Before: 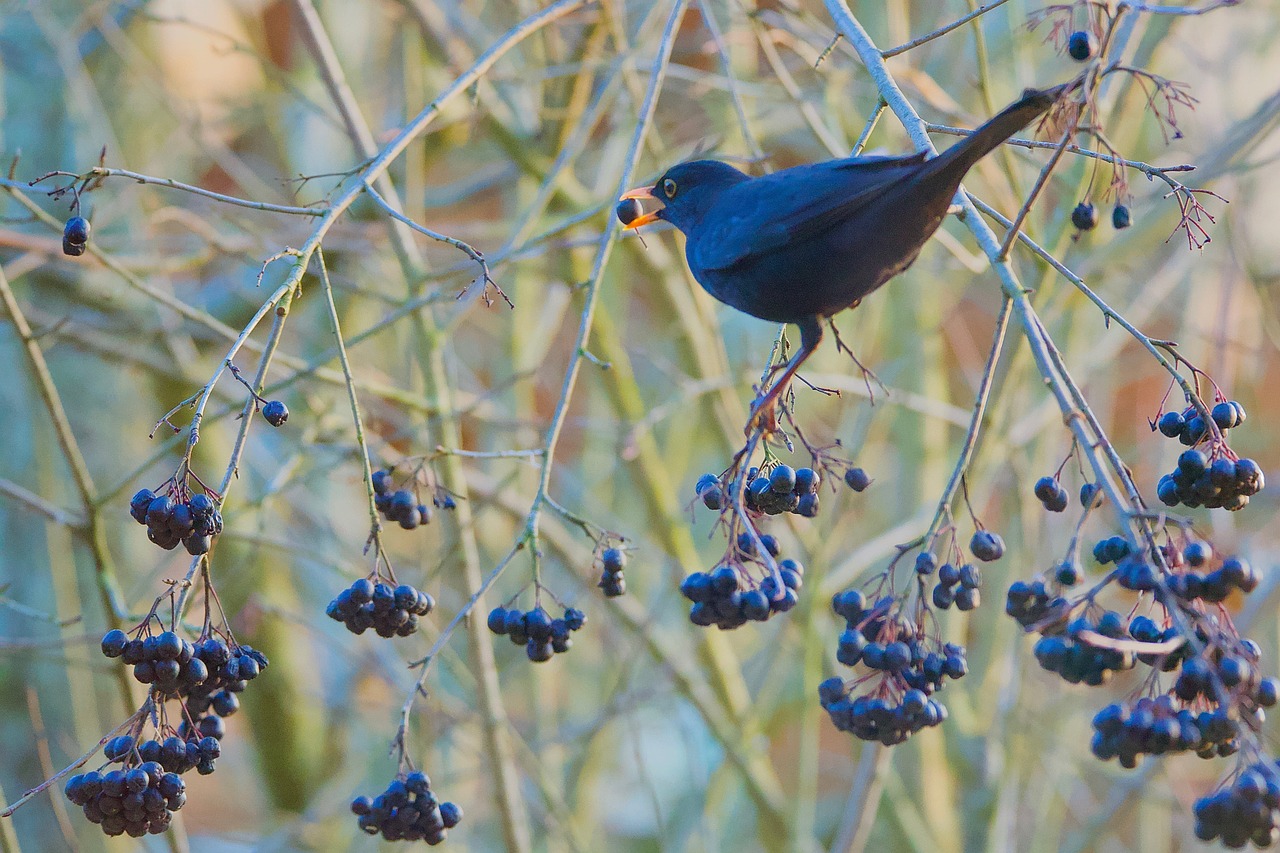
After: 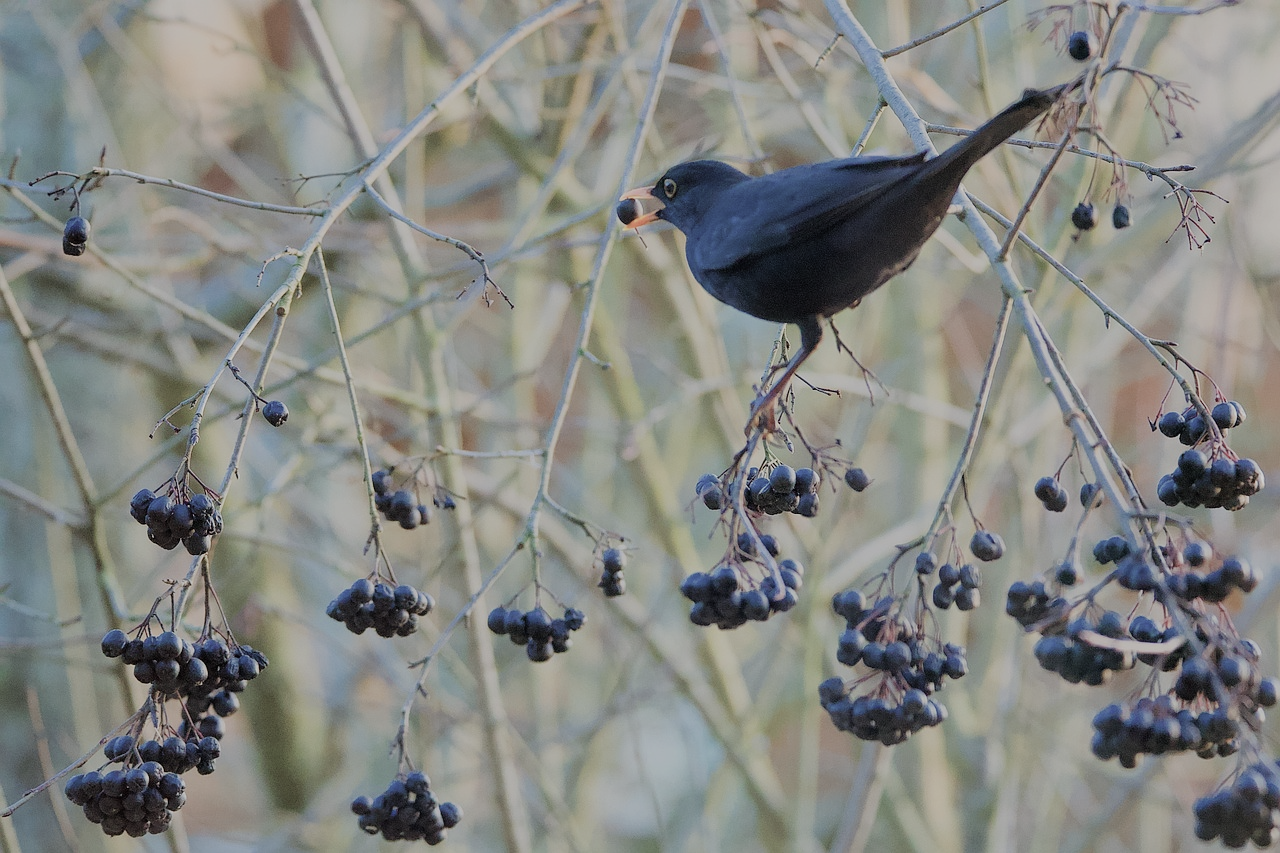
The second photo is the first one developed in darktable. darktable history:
color balance rgb: linear chroma grading › global chroma -16.06%, perceptual saturation grading › global saturation -32.85%, global vibrance -23.56%
filmic rgb: black relative exposure -7.15 EV, white relative exposure 5.36 EV, hardness 3.02
